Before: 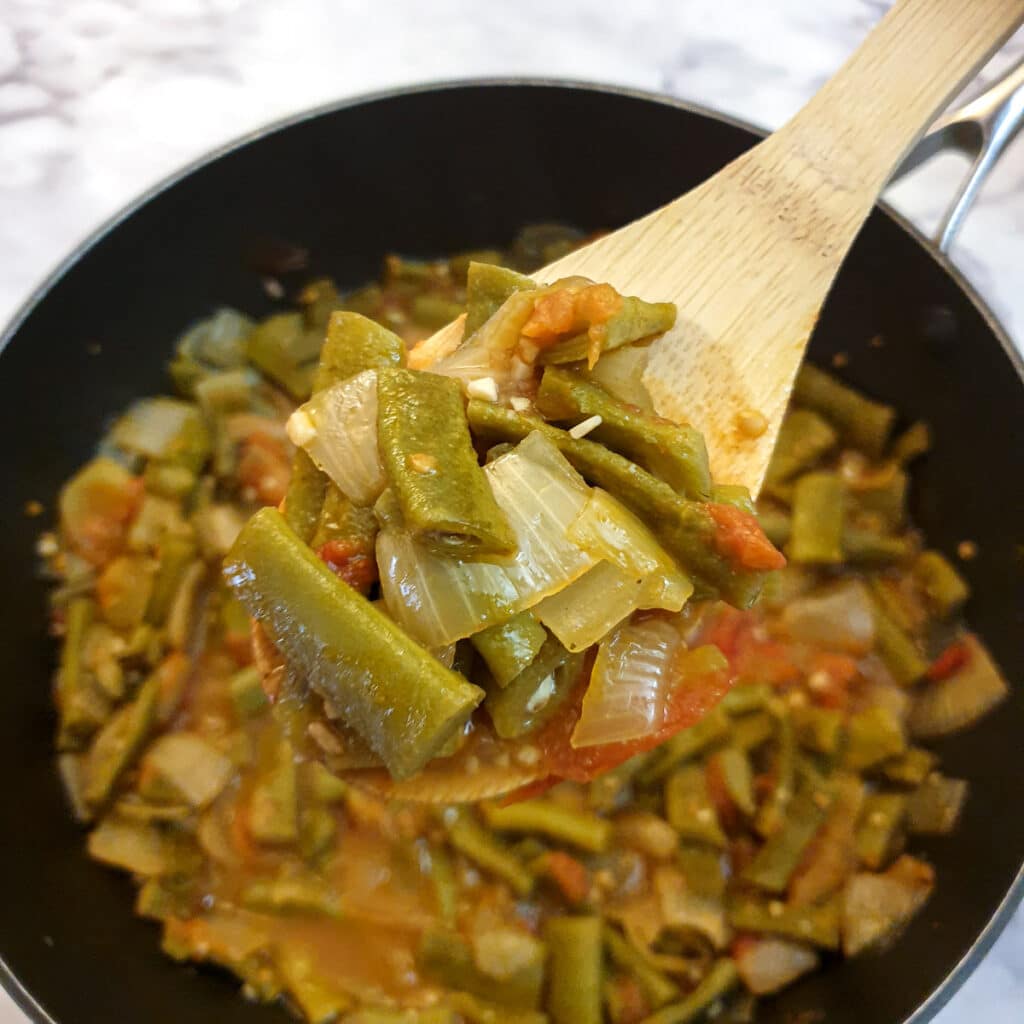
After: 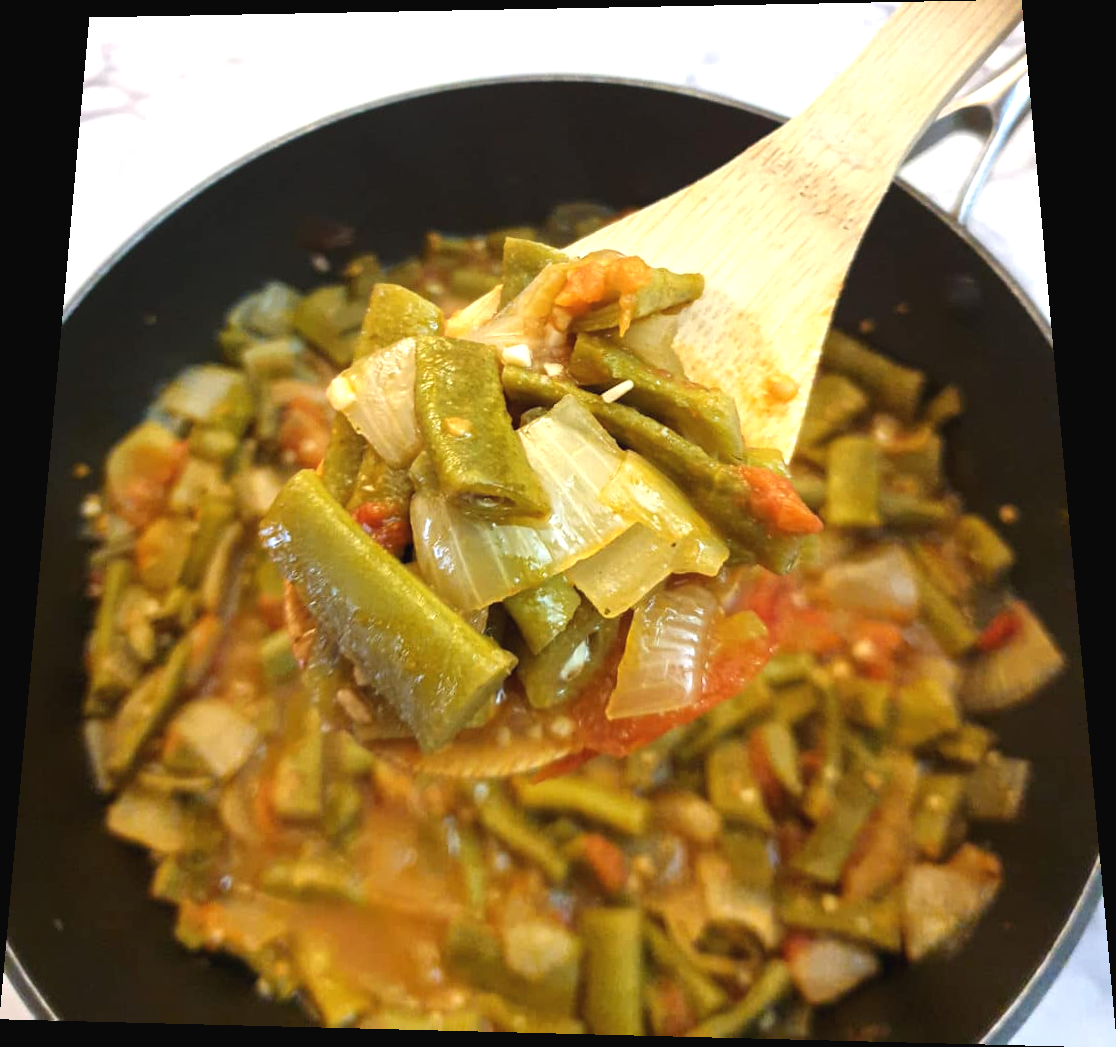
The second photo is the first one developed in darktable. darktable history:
rotate and perspective: rotation 0.128°, lens shift (vertical) -0.181, lens shift (horizontal) -0.044, shear 0.001, automatic cropping off
exposure: black level correction -0.002, exposure 0.54 EV, compensate highlight preservation false
